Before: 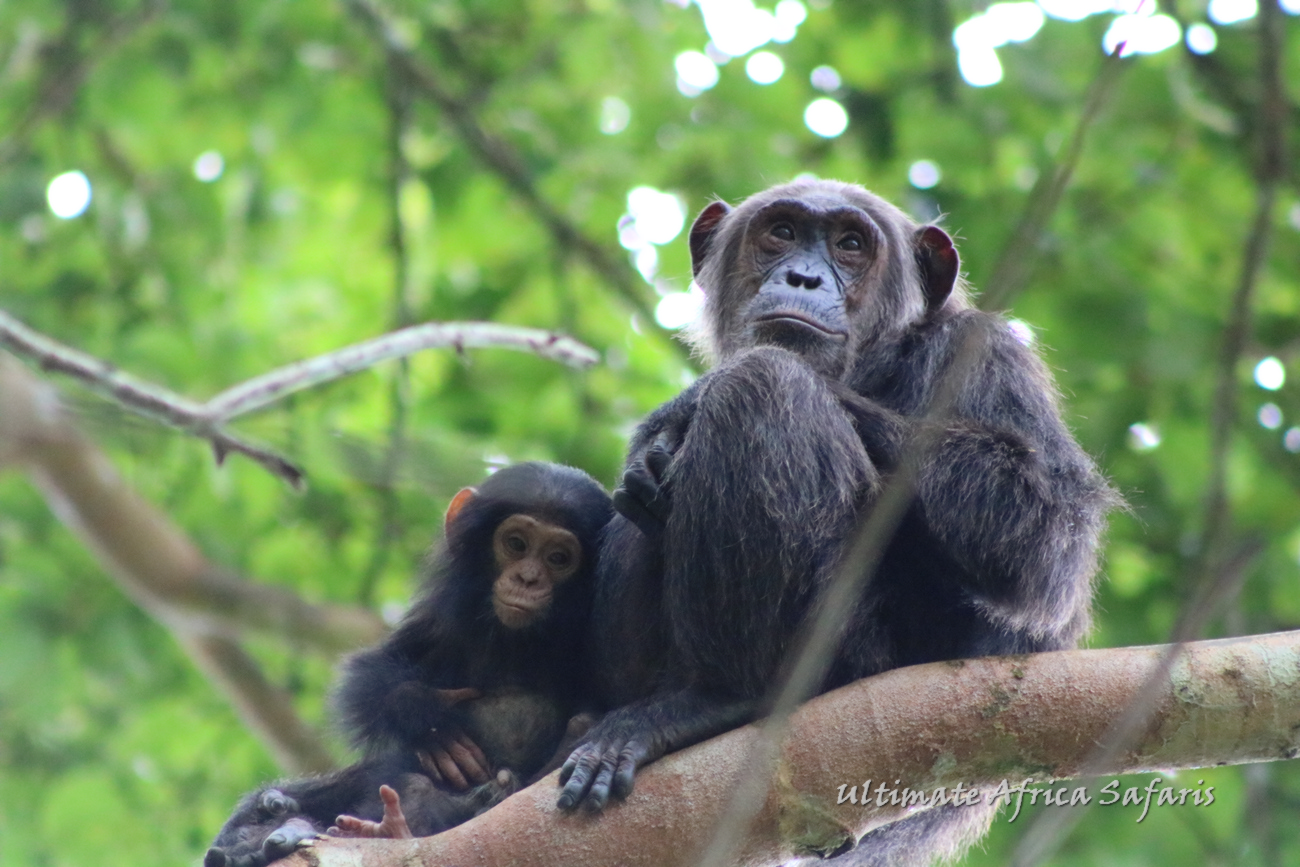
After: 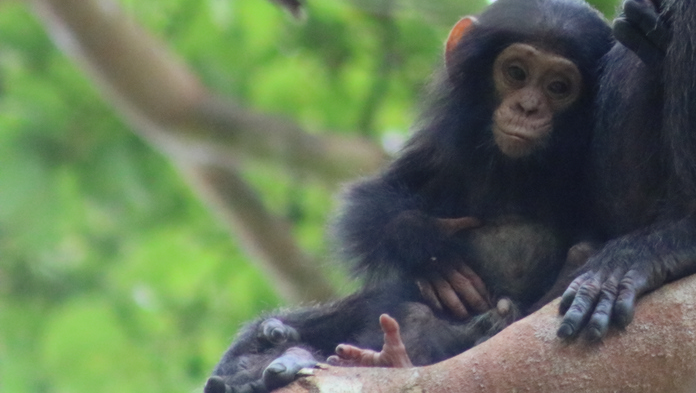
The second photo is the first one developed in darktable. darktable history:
crop and rotate: top 54.378%, right 46.445%, bottom 0.184%
